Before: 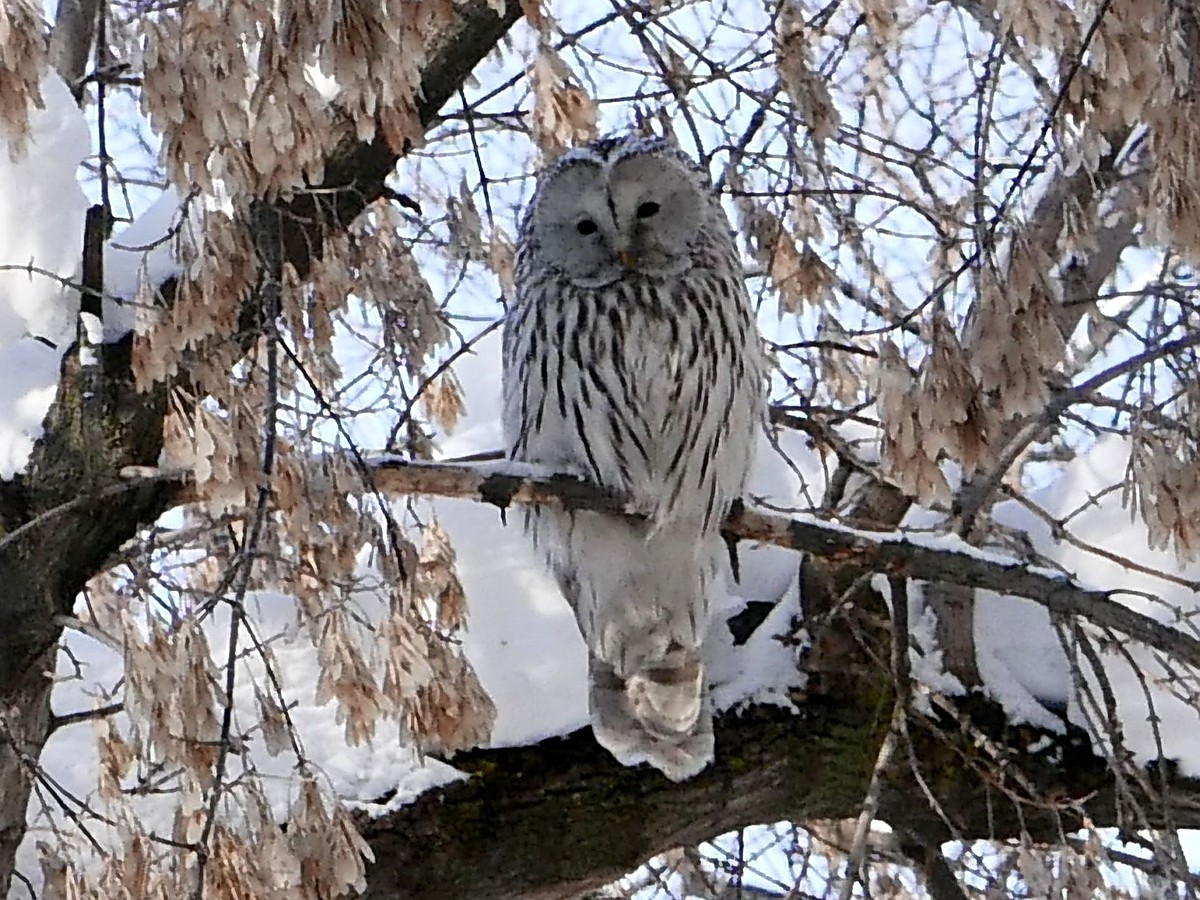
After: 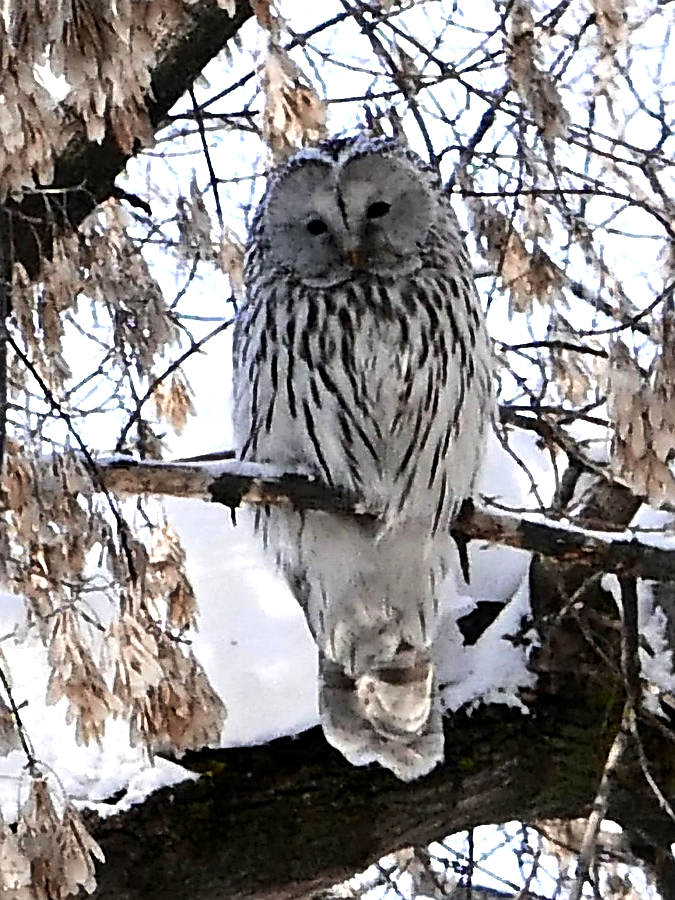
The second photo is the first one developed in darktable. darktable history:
tone equalizer: -8 EV -0.75 EV, -7 EV -0.7 EV, -6 EV -0.6 EV, -5 EV -0.4 EV, -3 EV 0.4 EV, -2 EV 0.6 EV, -1 EV 0.7 EV, +0 EV 0.75 EV, edges refinement/feathering 500, mask exposure compensation -1.57 EV, preserve details no
crop and rotate: left 22.516%, right 21.234%
vibrance: on, module defaults
sharpen: amount 0.2
